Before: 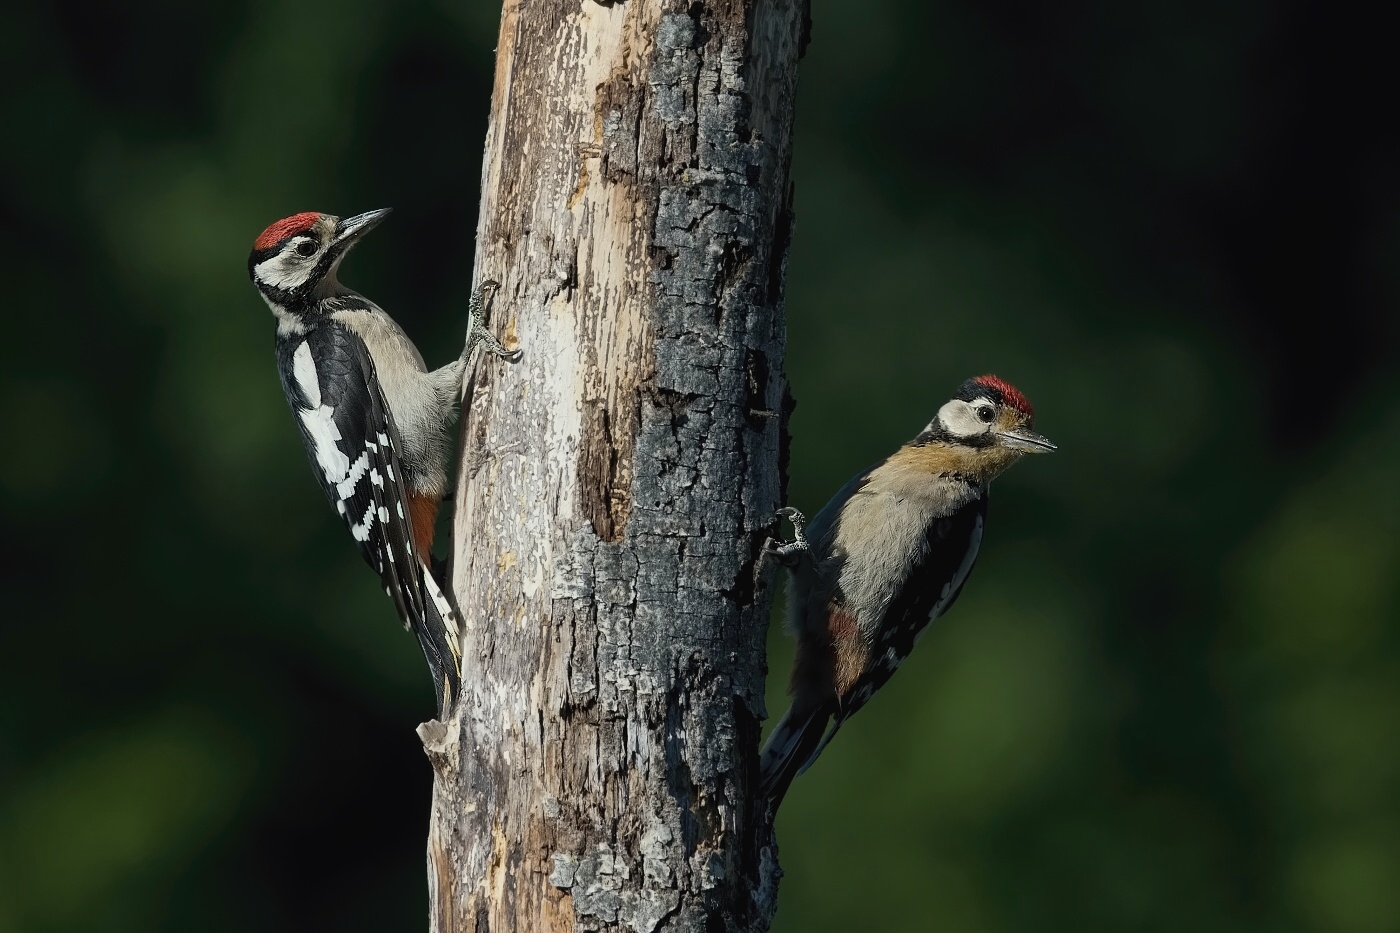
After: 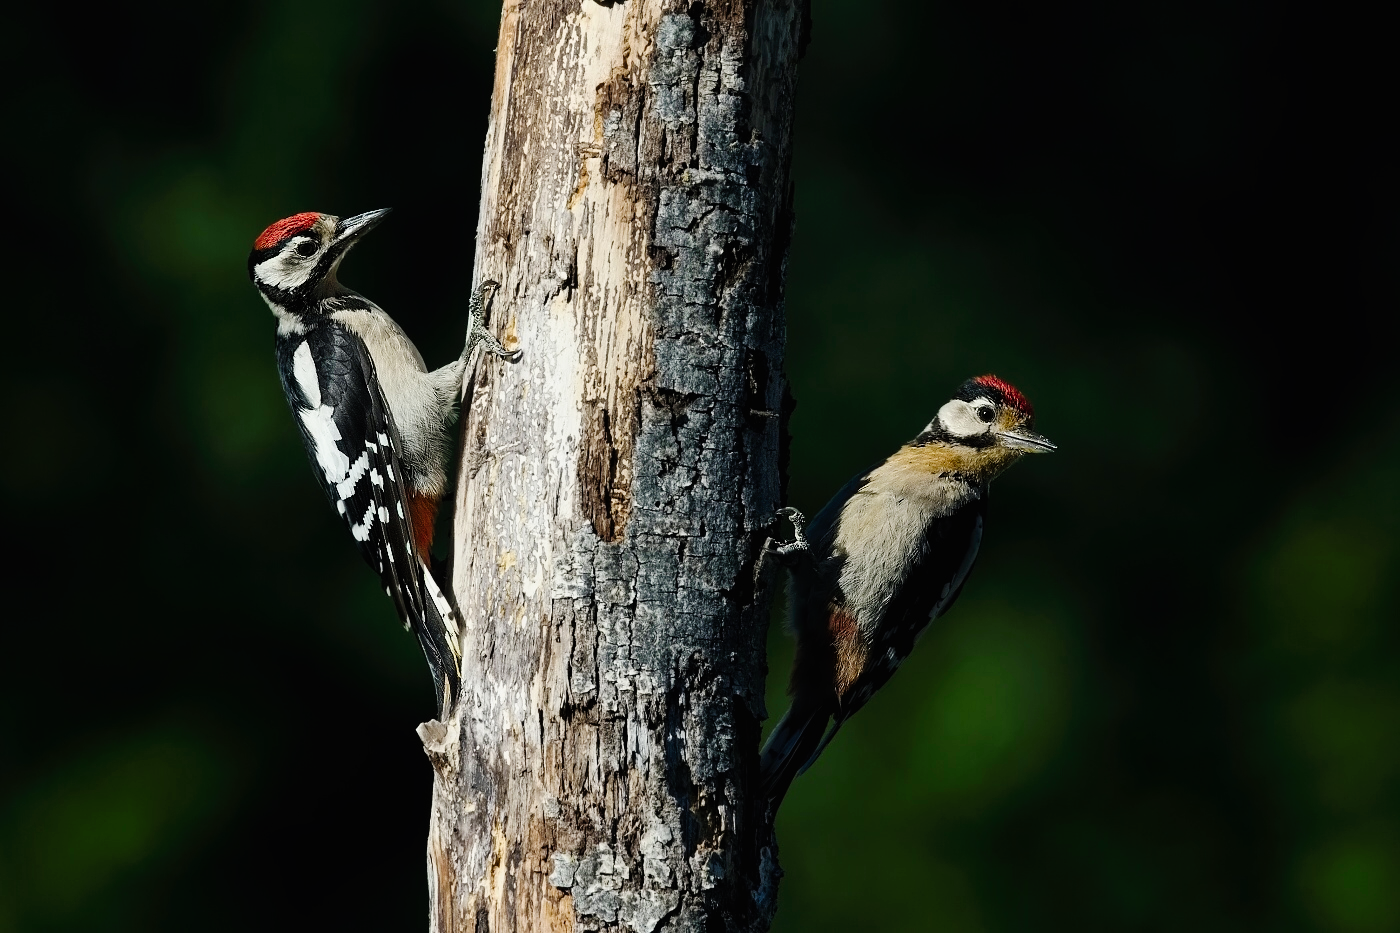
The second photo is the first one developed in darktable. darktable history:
tone curve: curves: ch0 [(0, 0) (0.003, 0.003) (0.011, 0.005) (0.025, 0.008) (0.044, 0.012) (0.069, 0.02) (0.1, 0.031) (0.136, 0.047) (0.177, 0.088) (0.224, 0.141) (0.277, 0.222) (0.335, 0.32) (0.399, 0.422) (0.468, 0.523) (0.543, 0.623) (0.623, 0.716) (0.709, 0.796) (0.801, 0.88) (0.898, 0.958) (1, 1)], preserve colors none
